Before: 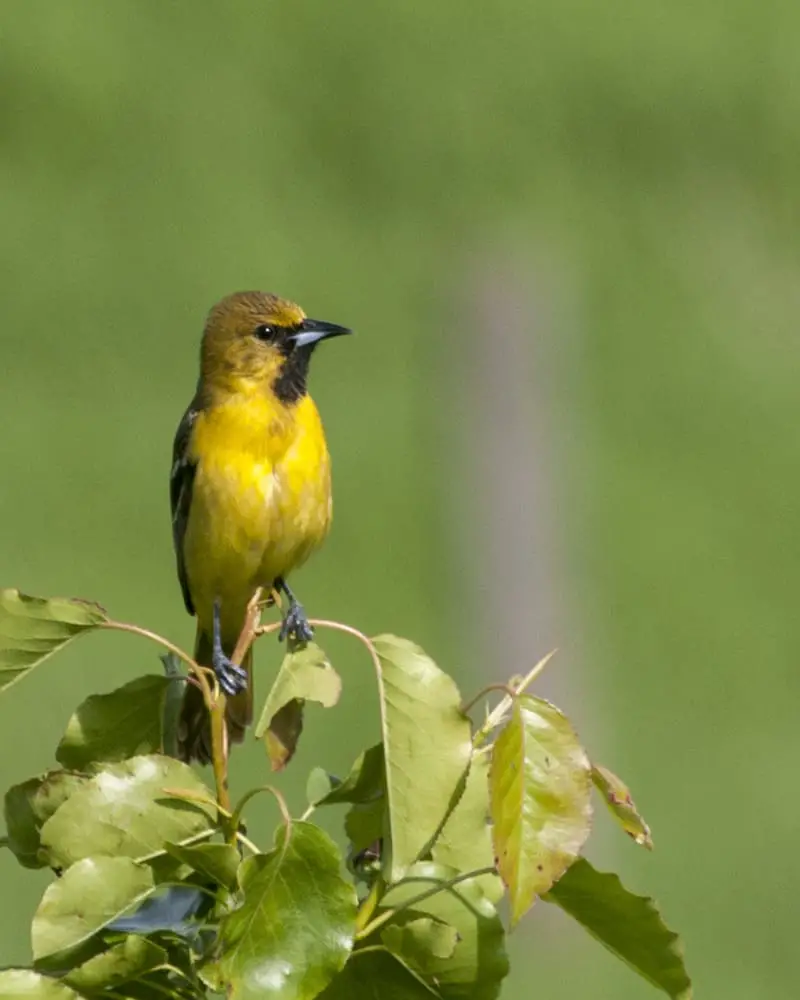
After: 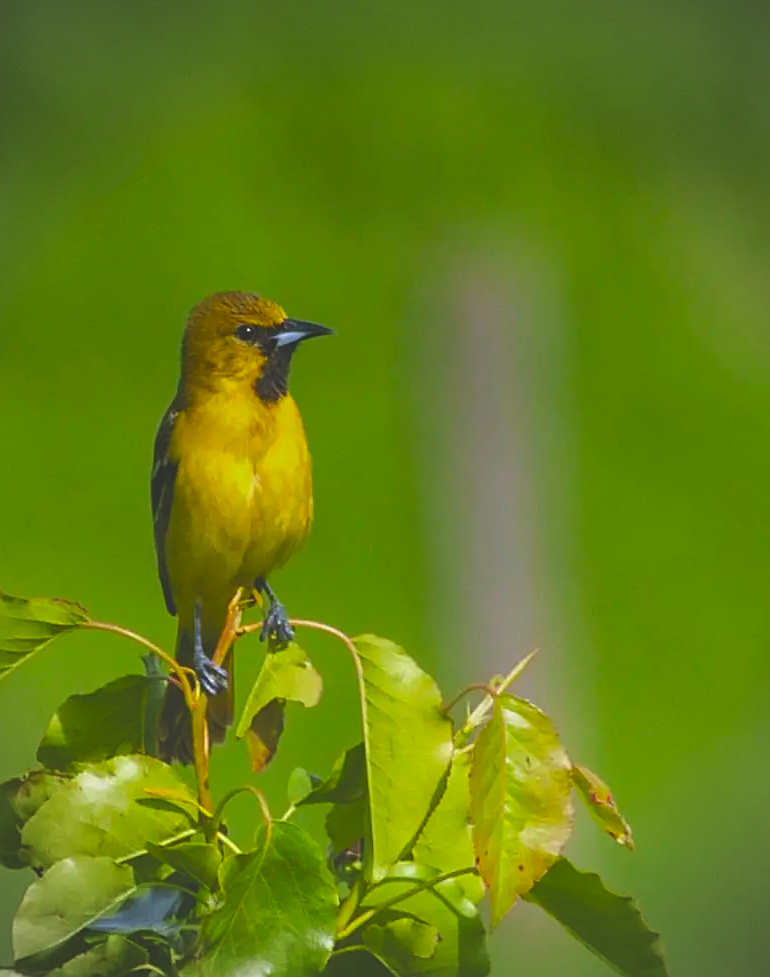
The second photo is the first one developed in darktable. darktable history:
exposure: black level correction -0.041, exposure 0.064 EV, compensate highlight preservation false
color balance rgb: perceptual saturation grading › global saturation 30%, global vibrance 20%
white balance: red 0.978, blue 0.999
vignetting: unbound false
sharpen: on, module defaults
crop and rotate: left 2.536%, right 1.107%, bottom 2.246%
contrast brightness saturation: saturation 0.5
graduated density: rotation 5.63°, offset 76.9
